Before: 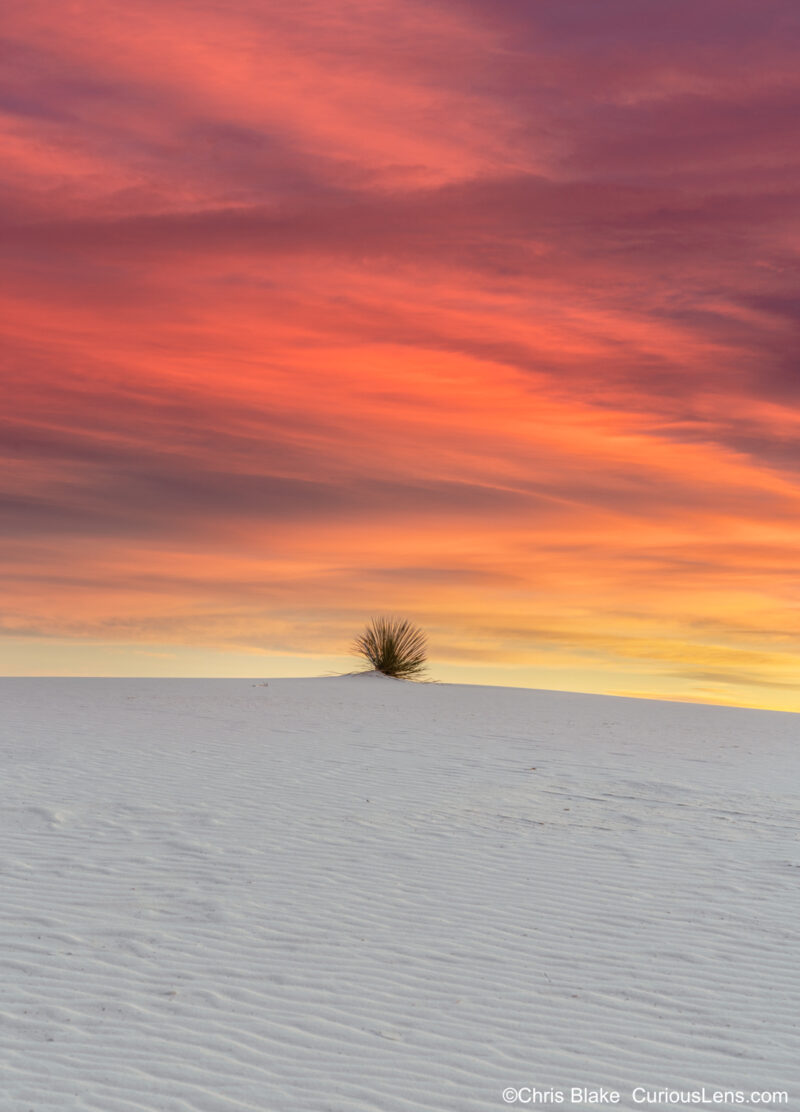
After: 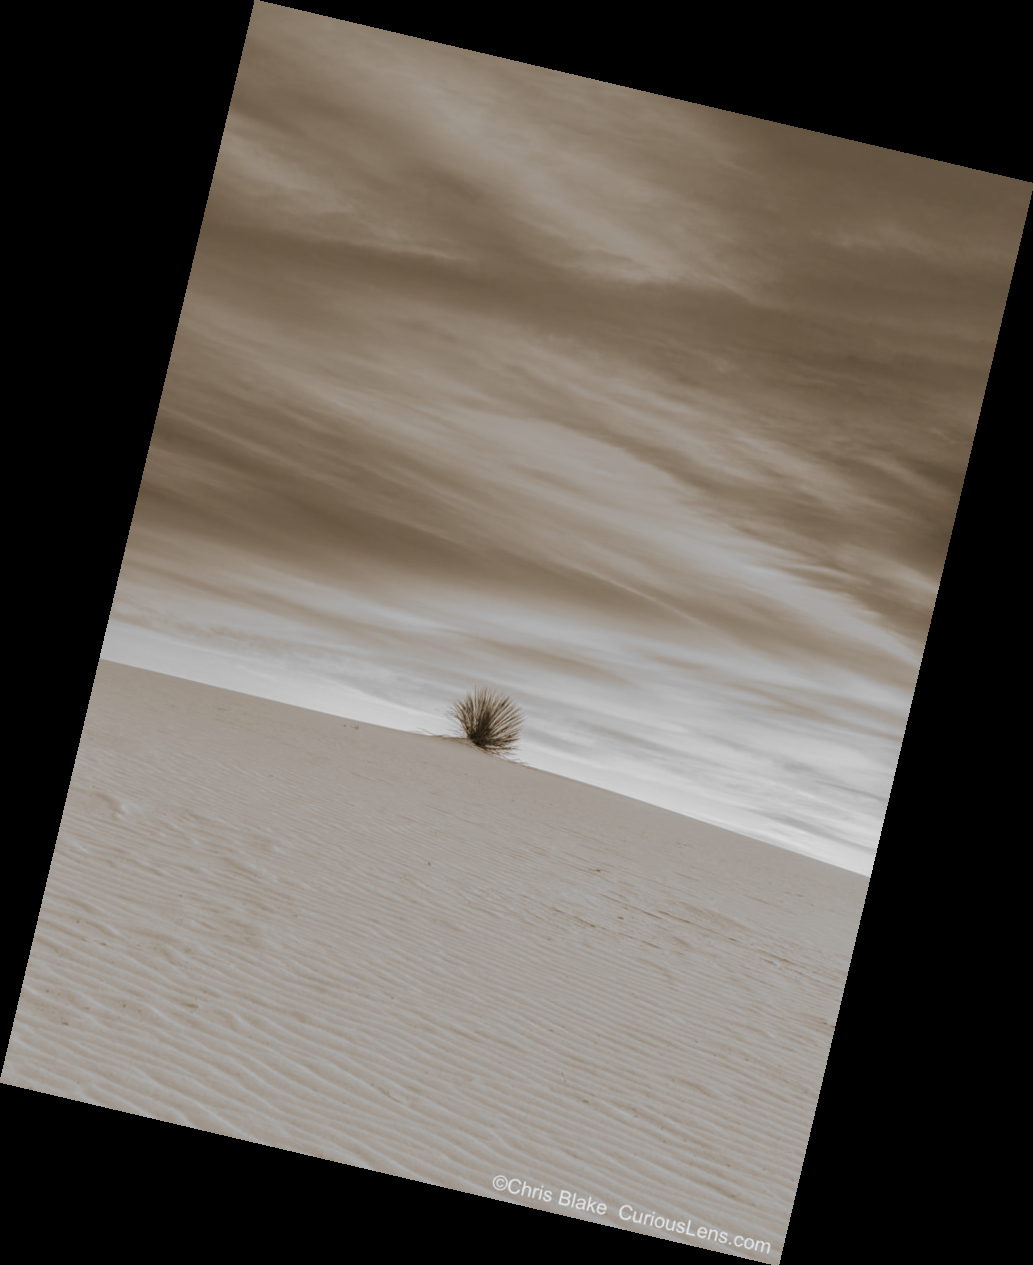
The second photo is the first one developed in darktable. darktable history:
split-toning: shadows › hue 37.98°, highlights › hue 185.58°, balance -55.261
monochrome: a 26.22, b 42.67, size 0.8
rotate and perspective: rotation 13.27°, automatic cropping off
